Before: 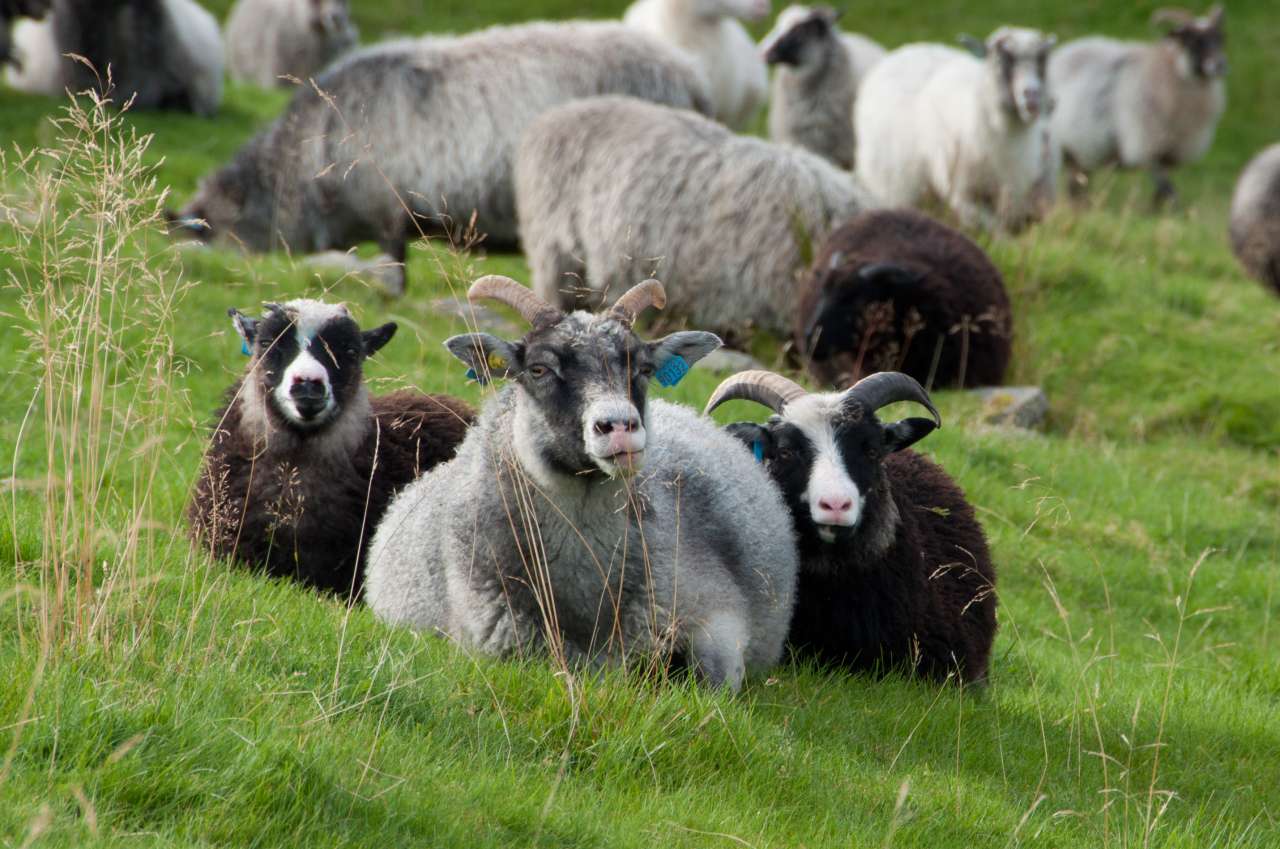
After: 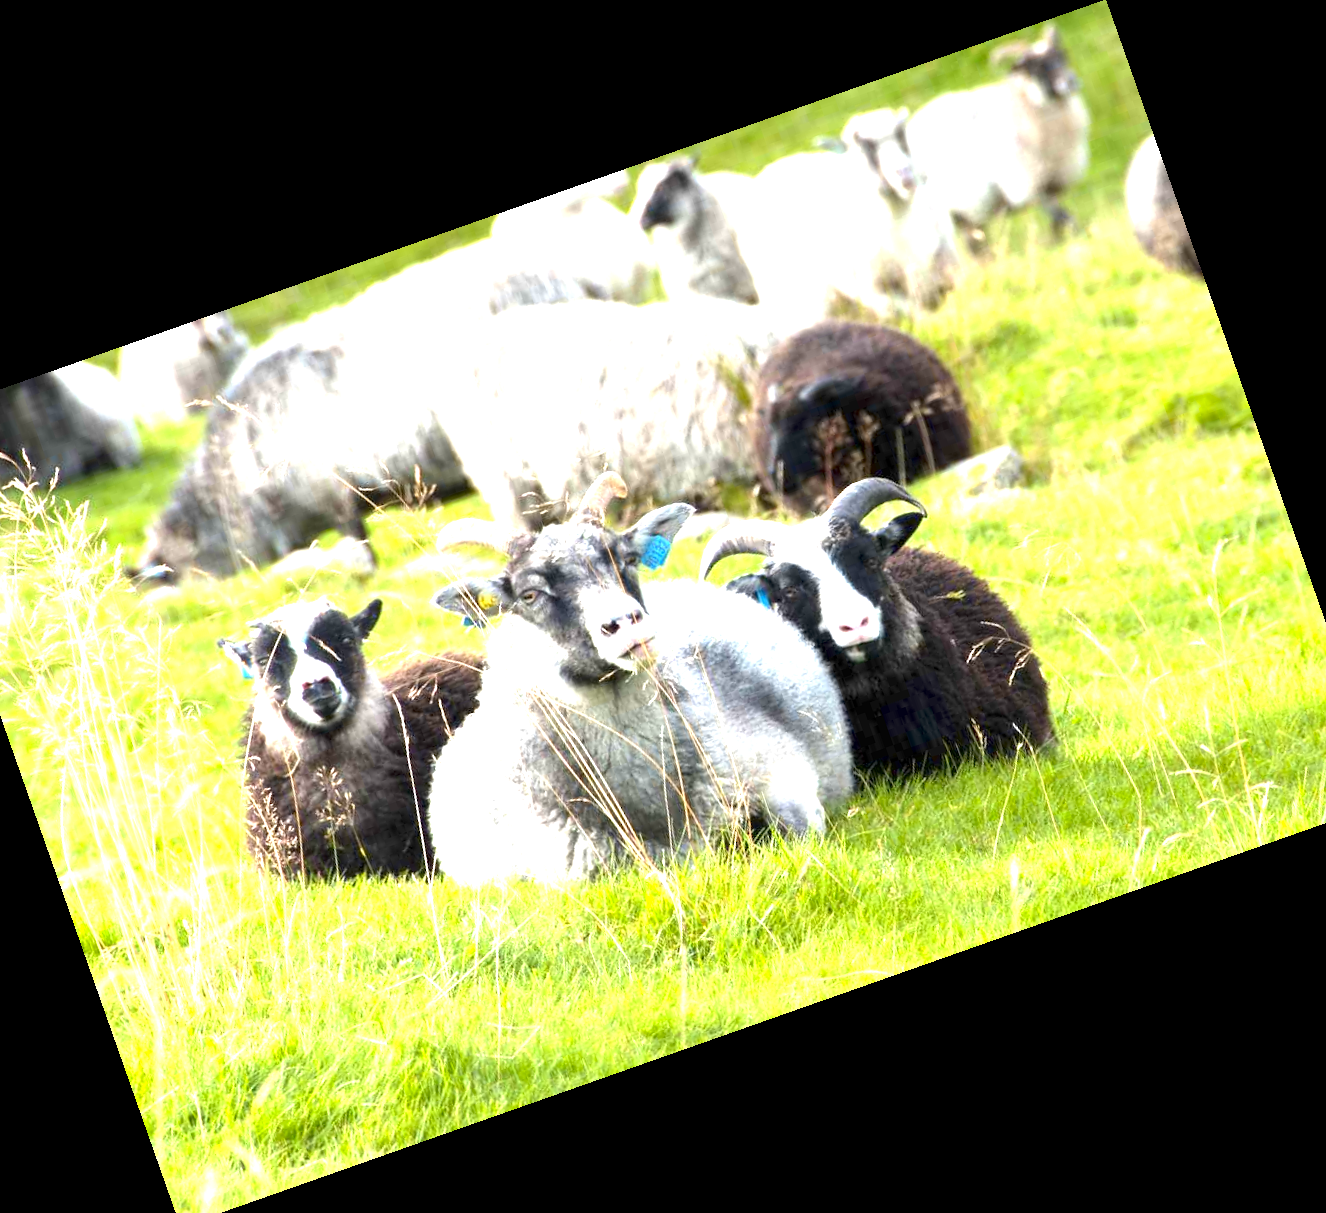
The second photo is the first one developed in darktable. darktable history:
exposure: exposure 2.25 EV, compensate highlight preservation false
color contrast: green-magenta contrast 0.8, blue-yellow contrast 1.1, unbound 0
tone equalizer: on, module defaults
crop and rotate: angle 19.43°, left 6.812%, right 4.125%, bottom 1.087%
